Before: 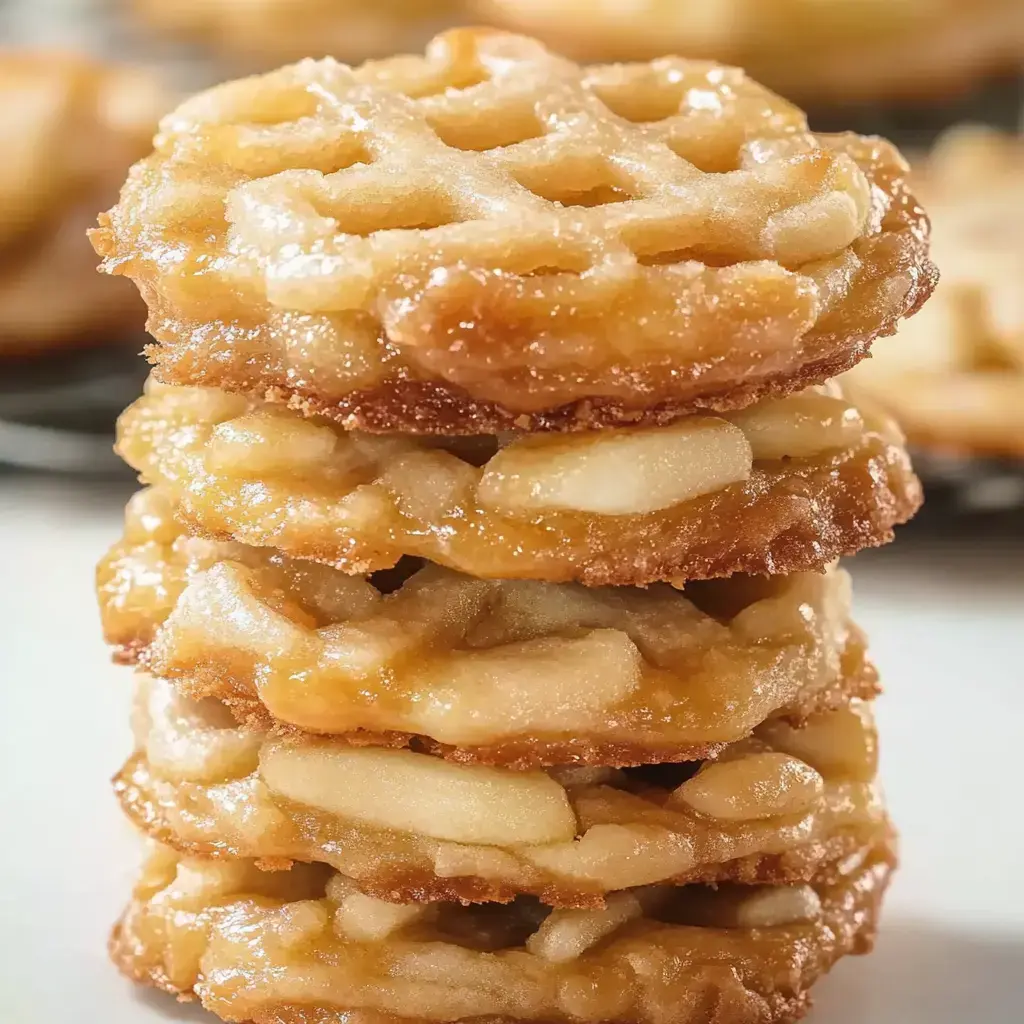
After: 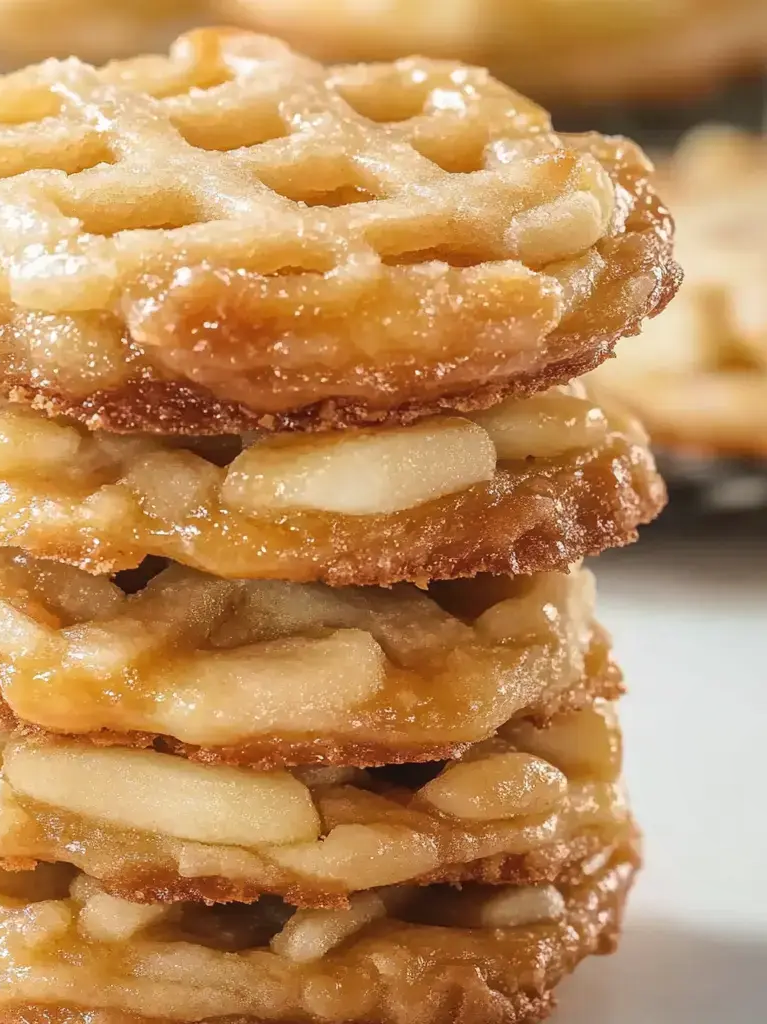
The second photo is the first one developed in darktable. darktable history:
local contrast: detail 109%
tone curve: curves: ch0 [(0, 0) (0.003, 0.003) (0.011, 0.011) (0.025, 0.025) (0.044, 0.044) (0.069, 0.069) (0.1, 0.099) (0.136, 0.135) (0.177, 0.177) (0.224, 0.224) (0.277, 0.276) (0.335, 0.334) (0.399, 0.398) (0.468, 0.467) (0.543, 0.547) (0.623, 0.626) (0.709, 0.712) (0.801, 0.802) (0.898, 0.898) (1, 1)], preserve colors none
crop and rotate: left 25.024%
